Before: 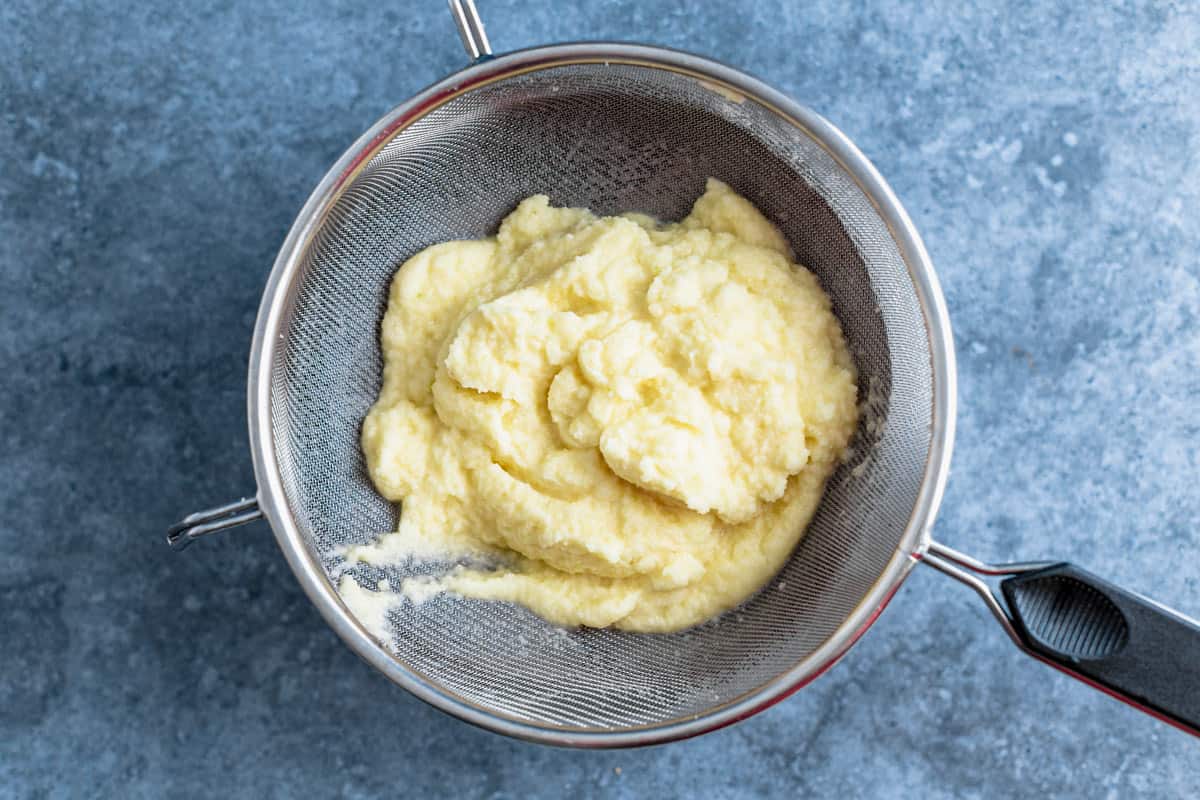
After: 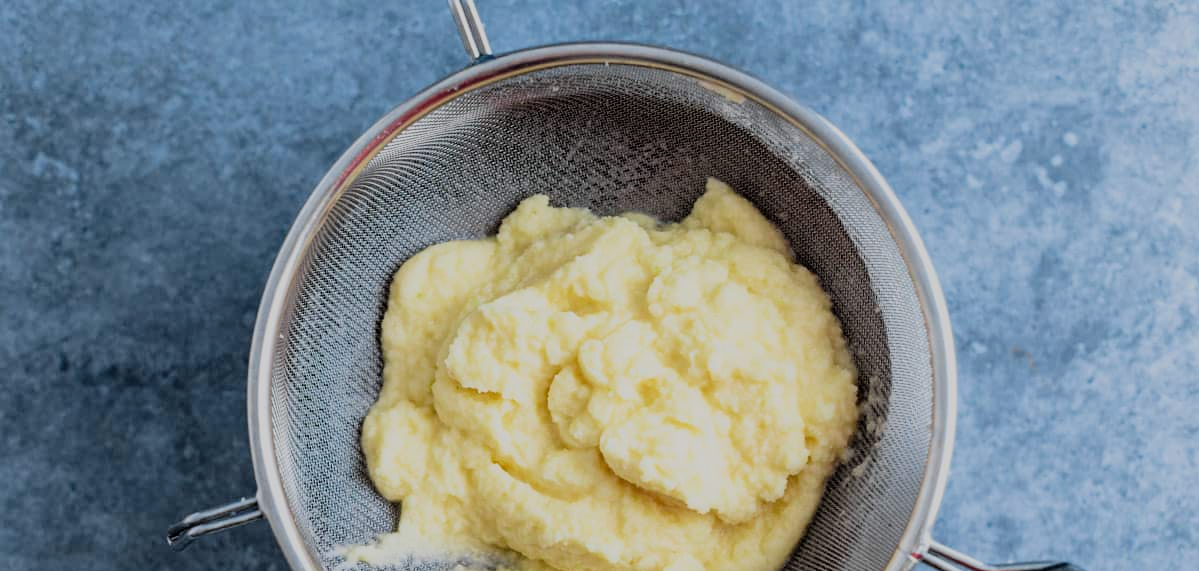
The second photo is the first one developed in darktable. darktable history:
filmic rgb: black relative exposure -7.15 EV, white relative exposure 5.36 EV, hardness 3.02, color science v6 (2022)
crop: bottom 28.576%
